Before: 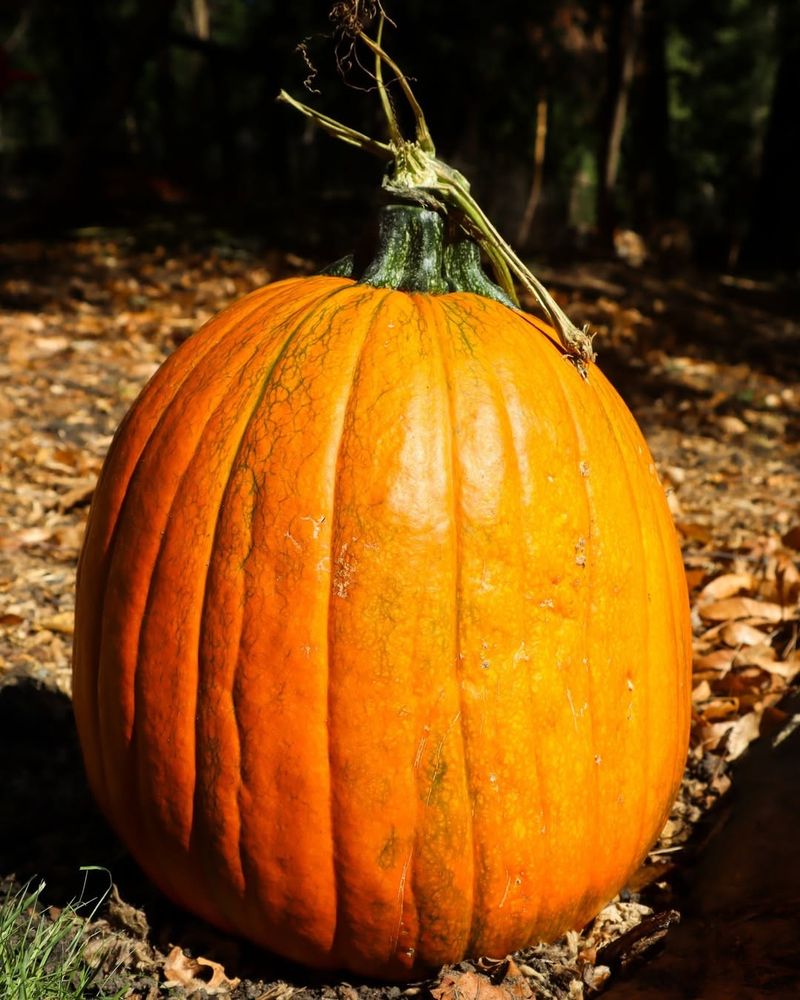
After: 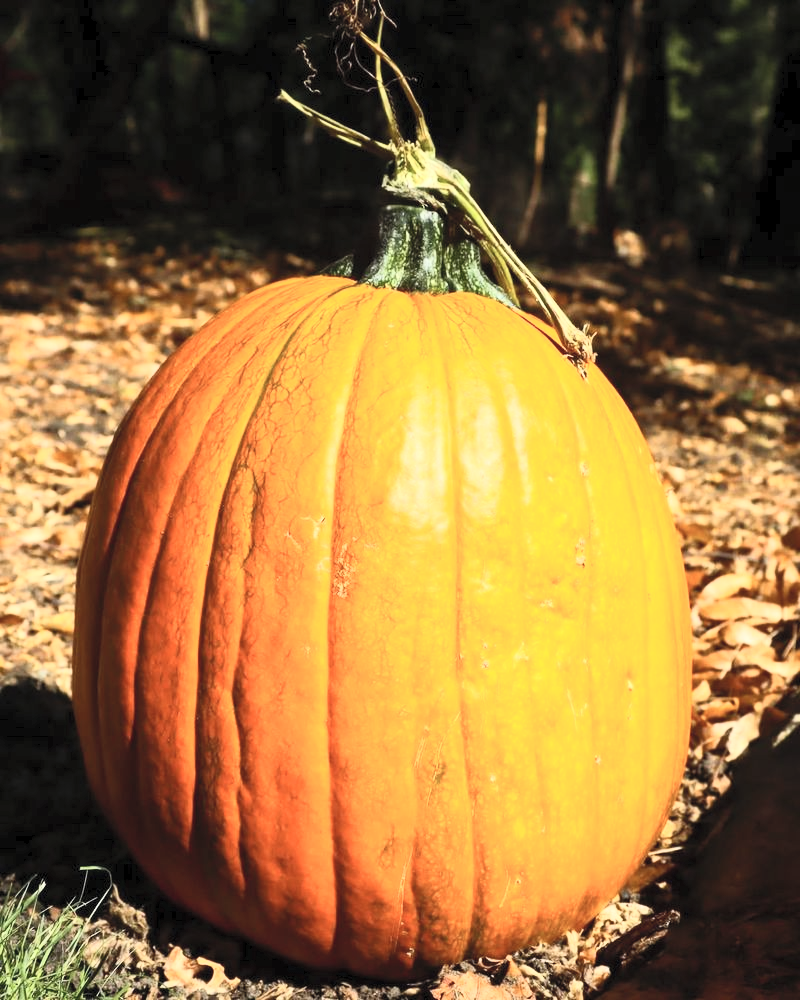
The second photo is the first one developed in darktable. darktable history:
contrast brightness saturation: contrast 0.392, brightness 0.531
